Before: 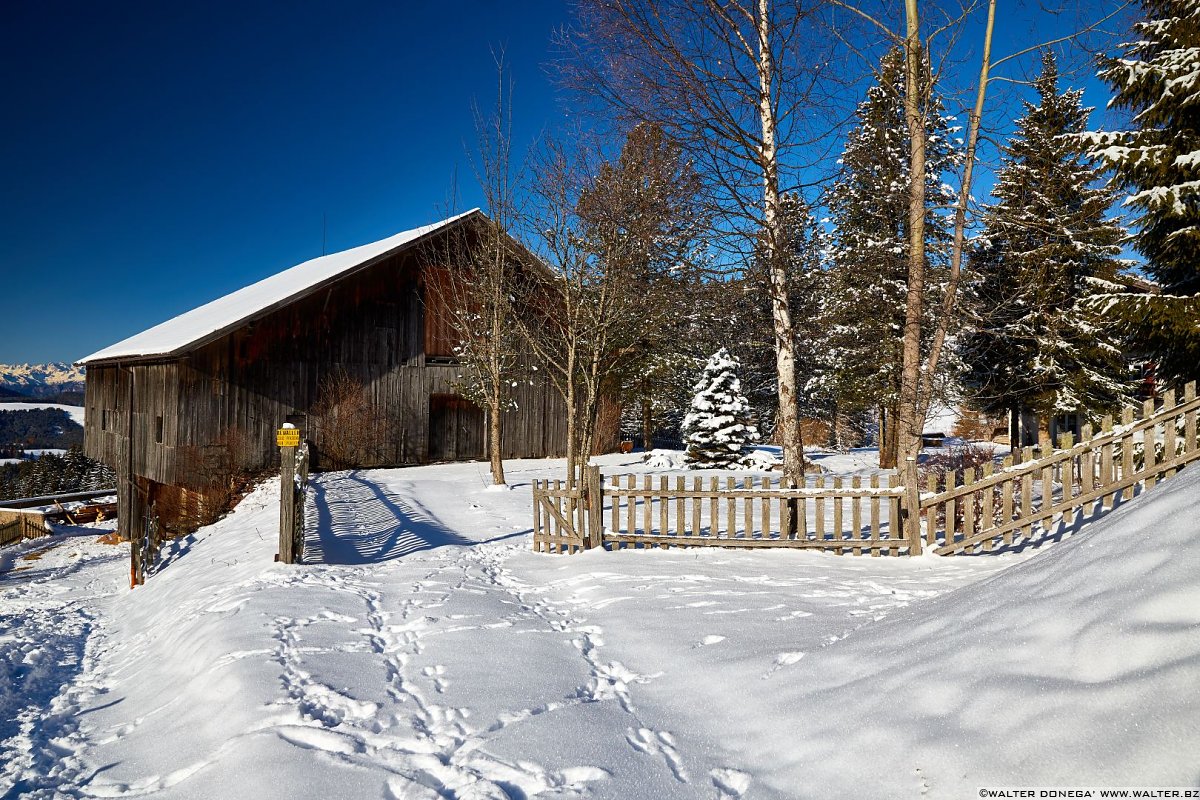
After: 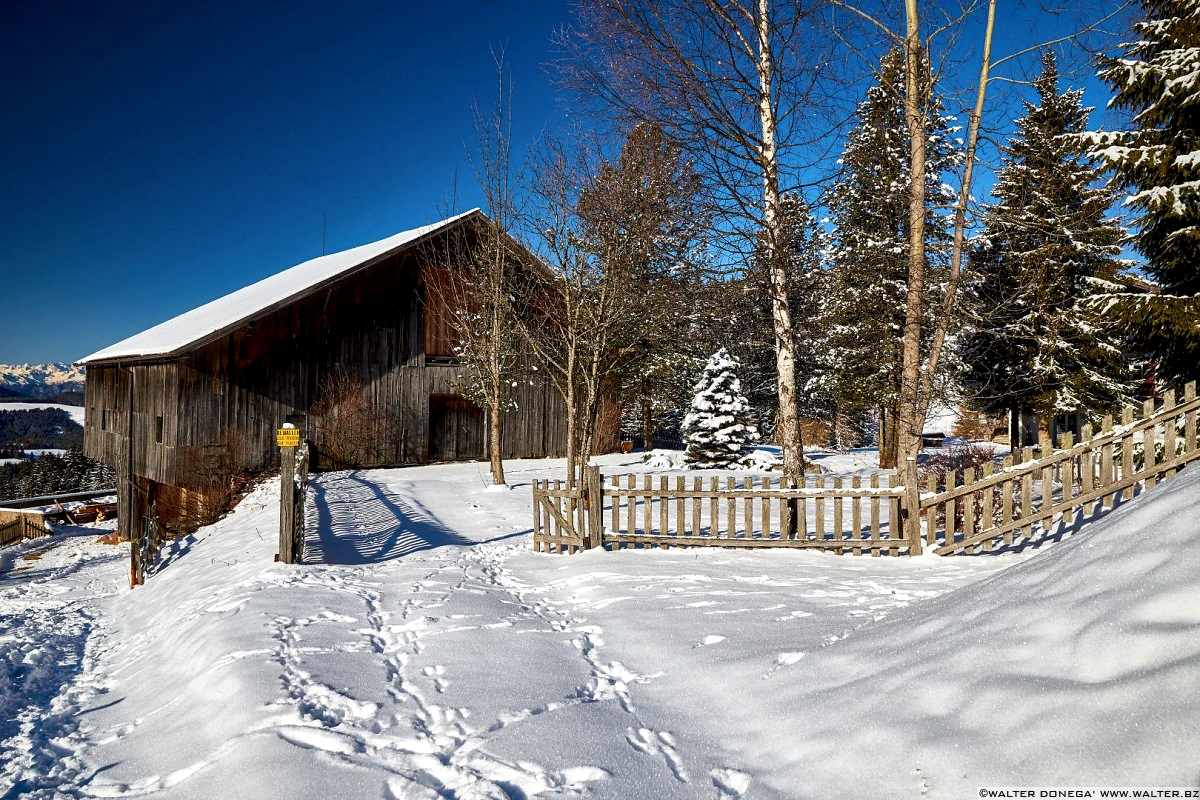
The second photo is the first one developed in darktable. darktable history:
local contrast: highlights 84%, shadows 80%
